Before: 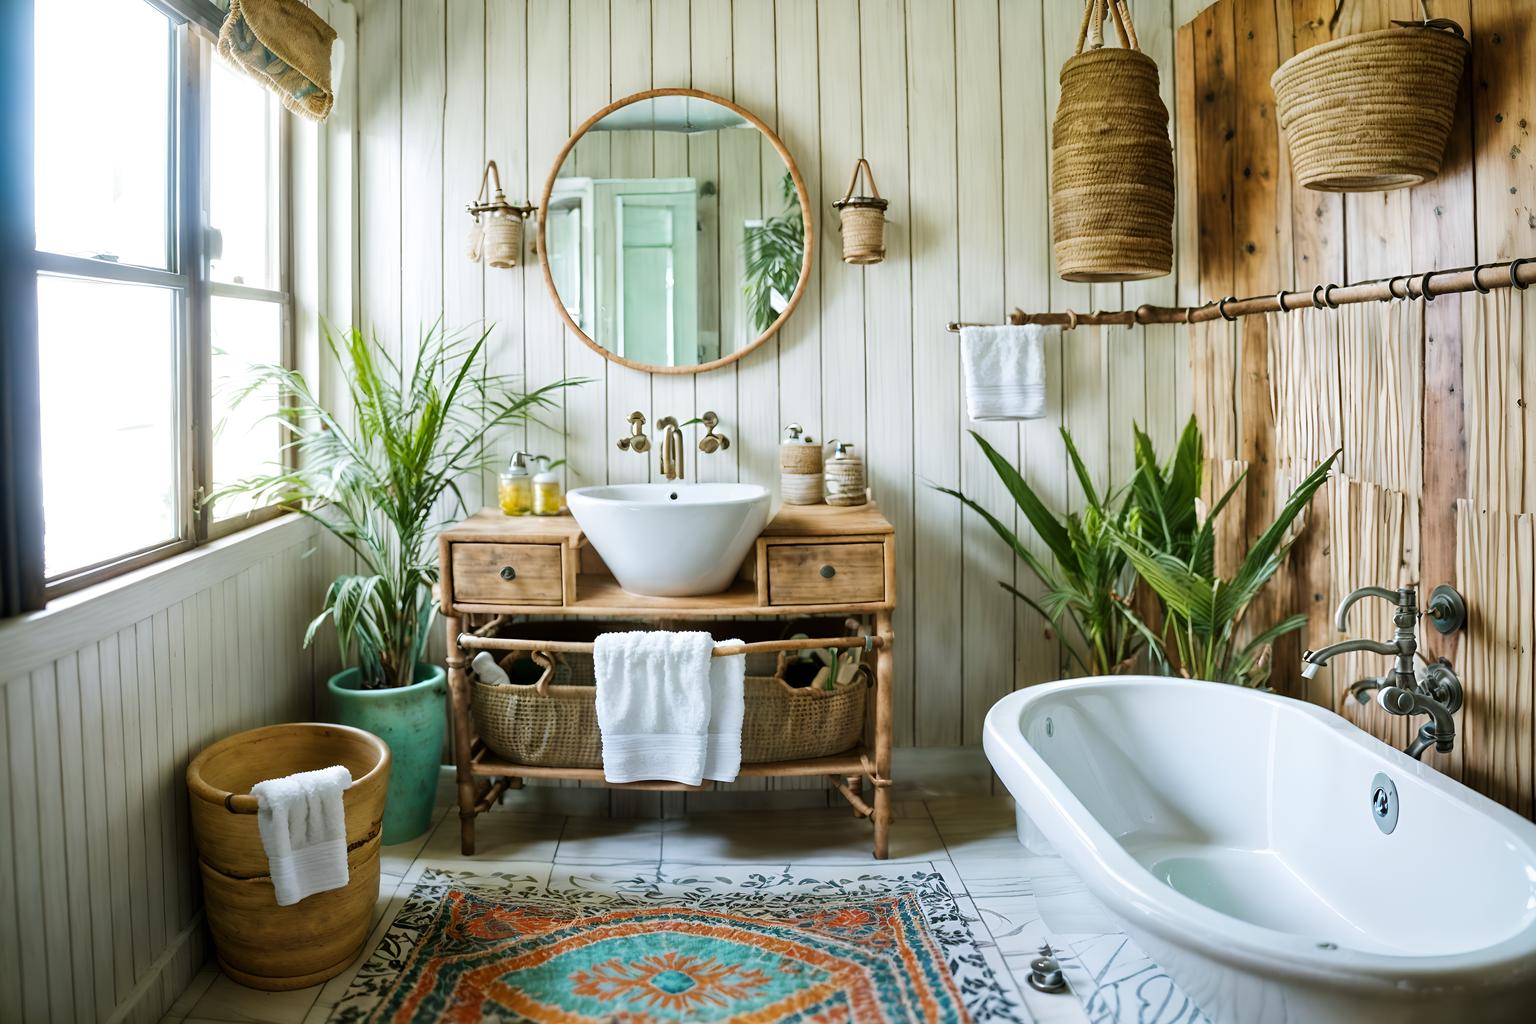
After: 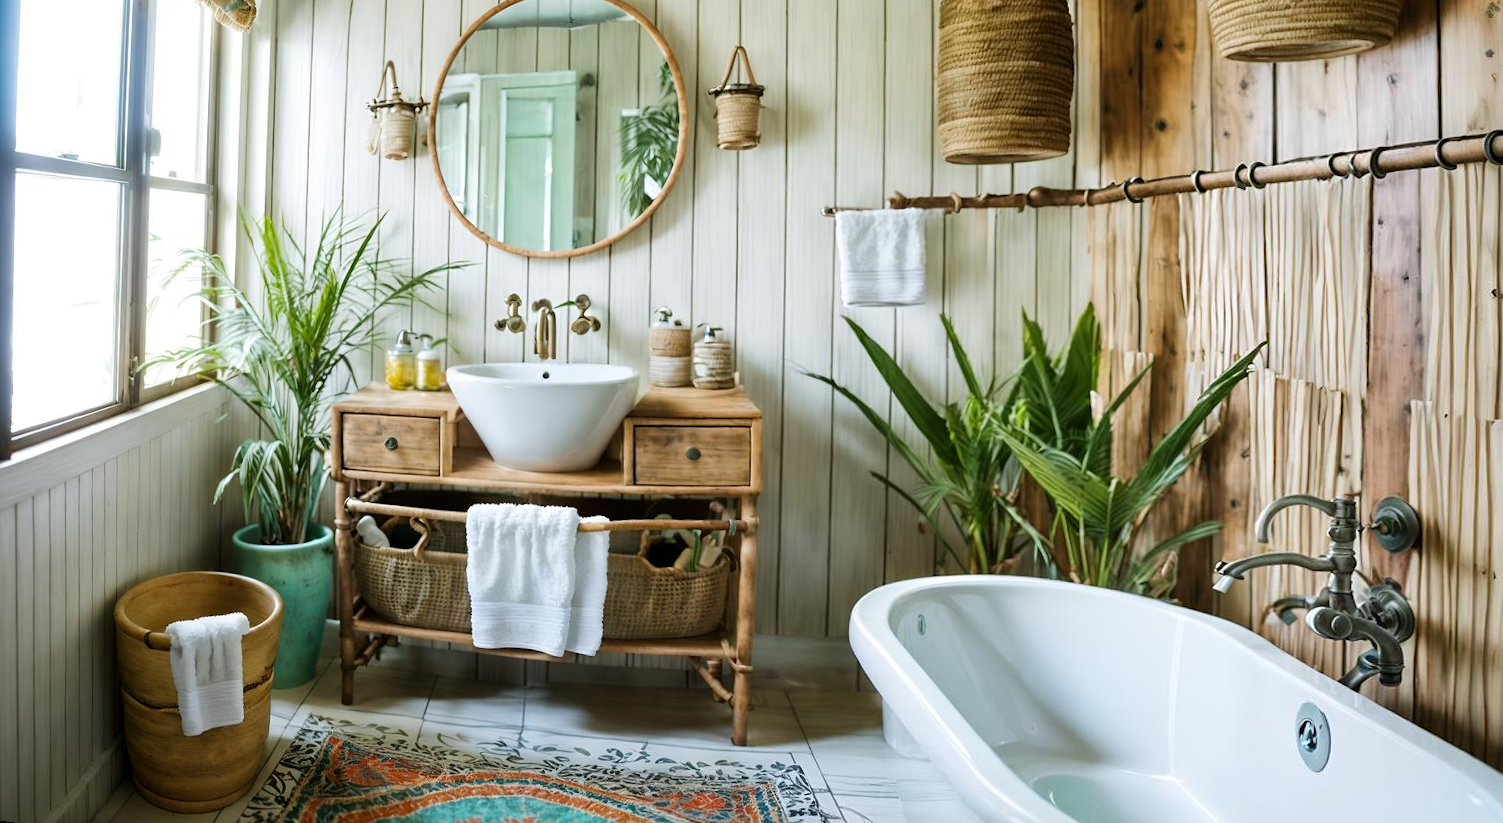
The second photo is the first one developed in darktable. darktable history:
rotate and perspective: rotation 1.69°, lens shift (vertical) -0.023, lens shift (horizontal) -0.291, crop left 0.025, crop right 0.988, crop top 0.092, crop bottom 0.842
crop and rotate: top 6.25%
